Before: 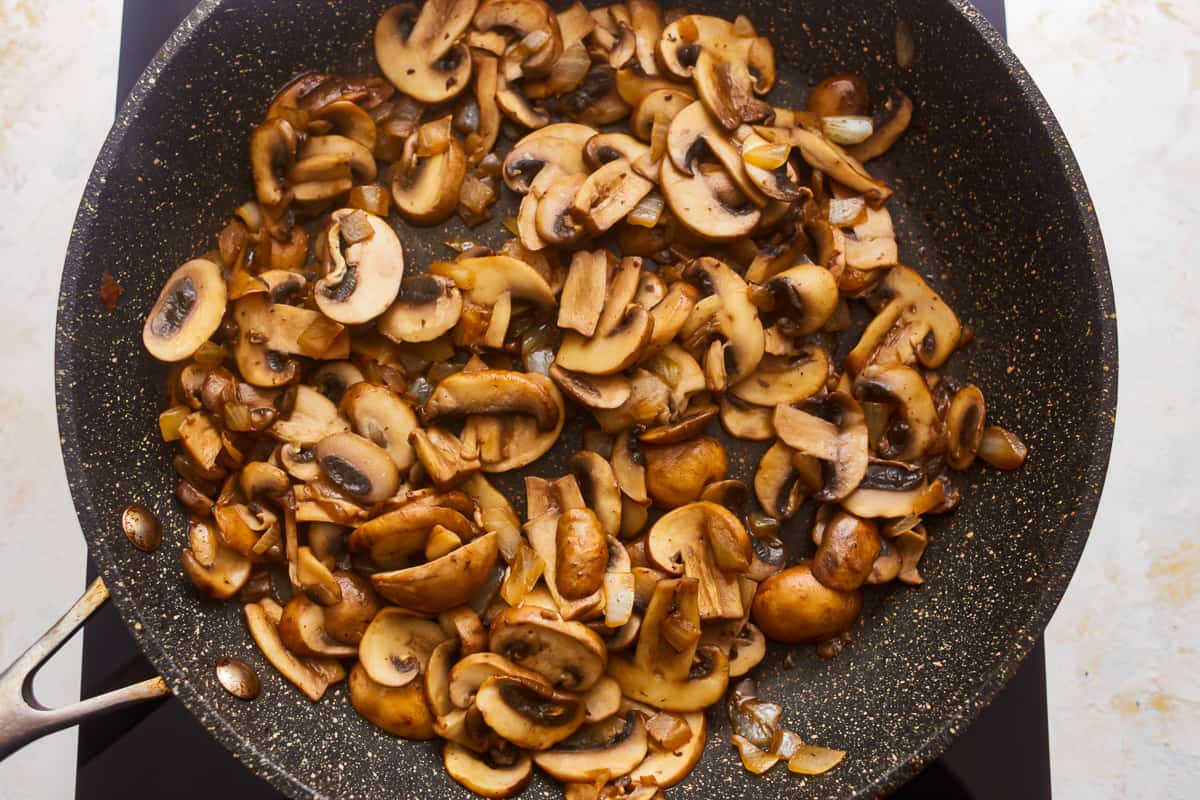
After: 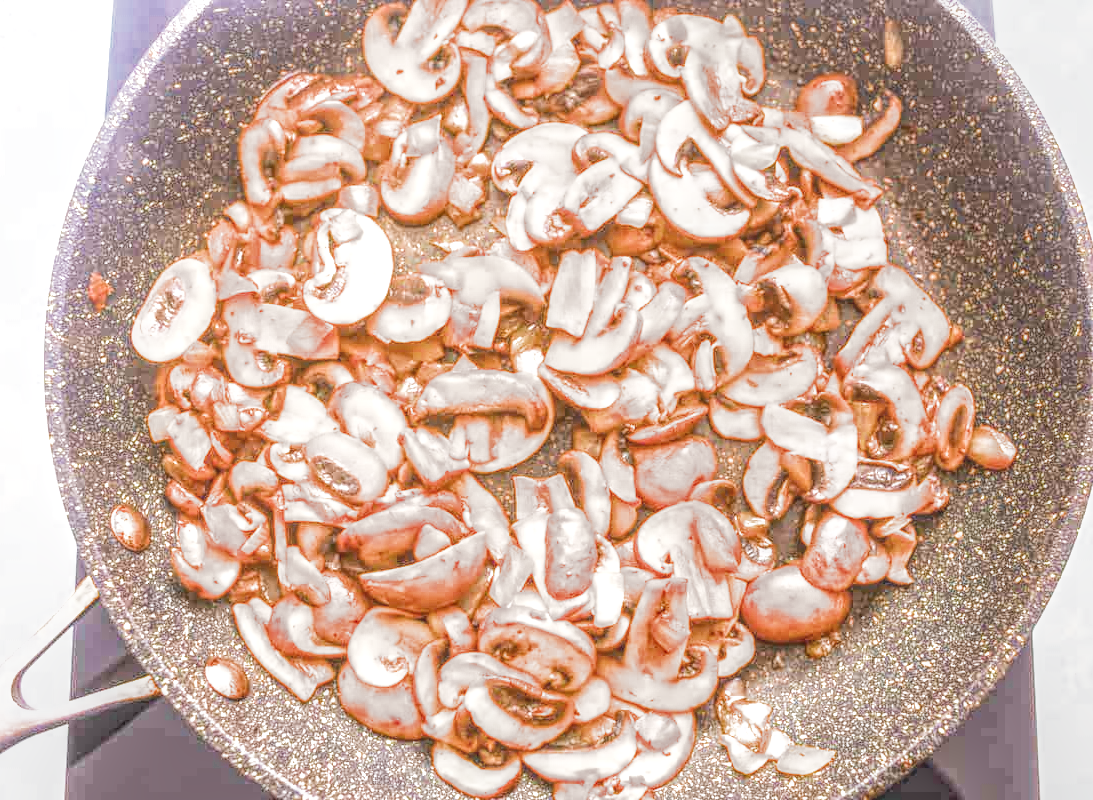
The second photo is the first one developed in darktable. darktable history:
exposure: black level correction 0, exposure 1.001 EV, compensate highlight preservation false
crop and rotate: left 0.994%, right 7.918%
local contrast: highlights 20%, shadows 30%, detail 200%, midtone range 0.2
contrast brightness saturation: saturation -0.06
tone equalizer: -8 EV -1.09 EV, -7 EV -0.982 EV, -6 EV -0.862 EV, -5 EV -0.548 EV, -3 EV 0.558 EV, -2 EV 0.855 EV, -1 EV 1.01 EV, +0 EV 1.08 EV
filmic rgb: middle gray luminance 4.18%, black relative exposure -13.11 EV, white relative exposure 5.03 EV, target black luminance 0%, hardness 5.18, latitude 59.58%, contrast 0.772, highlights saturation mix 4.99%, shadows ↔ highlights balance 25.82%, add noise in highlights 0, color science v3 (2019), use custom middle-gray values true, contrast in highlights soft
color calibration: gray › normalize channels true, x 0.356, y 0.368, temperature 4740.68 K, gamut compression 0.014
